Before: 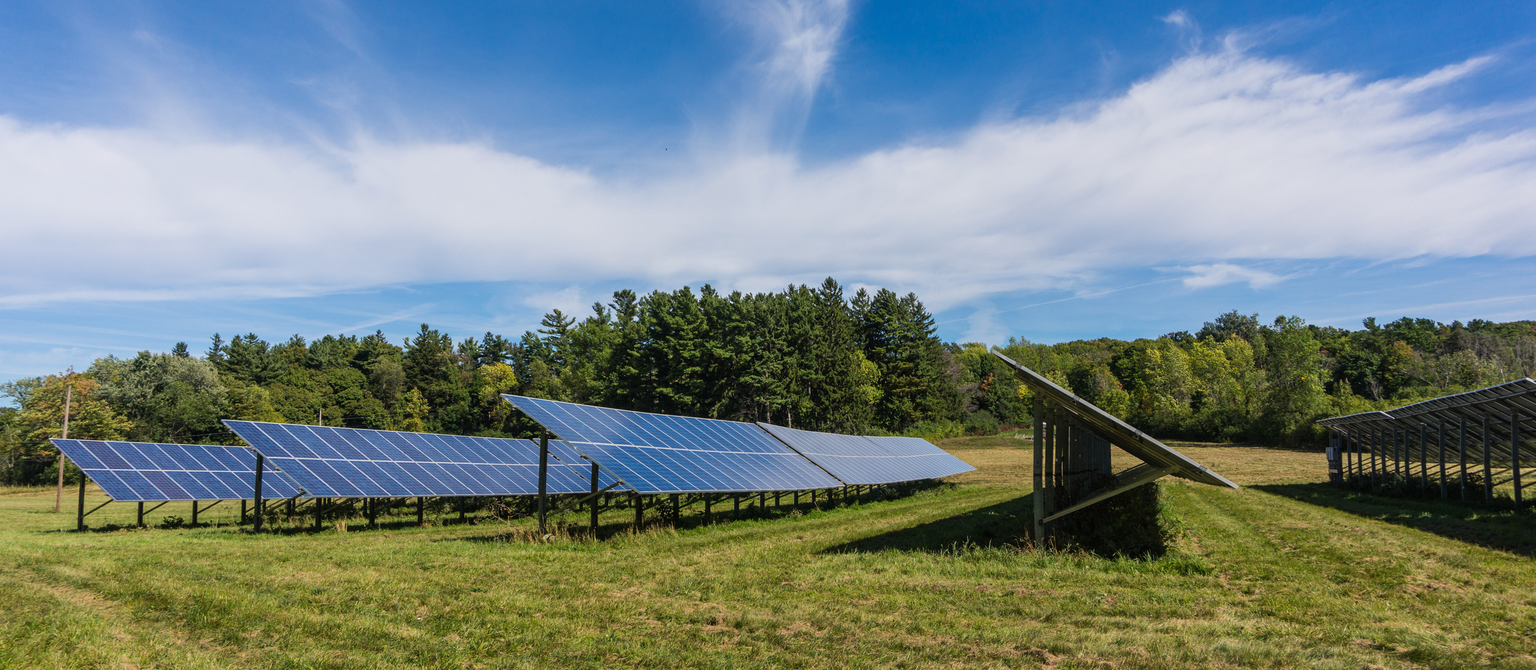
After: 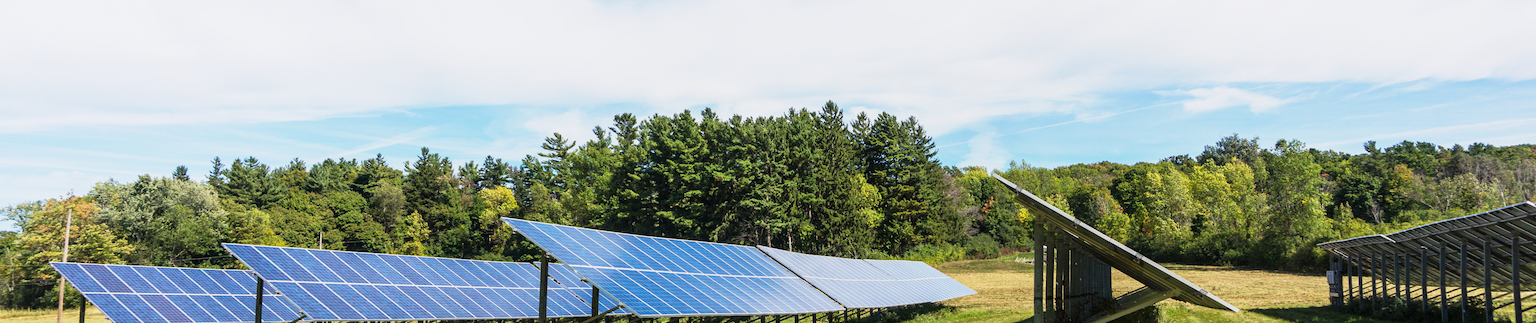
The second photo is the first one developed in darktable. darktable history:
base curve: curves: ch0 [(0, 0) (0.088, 0.125) (0.176, 0.251) (0.354, 0.501) (0.613, 0.749) (1, 0.877)], preserve colors none
exposure: black level correction 0.001, exposure 0.498 EV, compensate highlight preservation false
crop and rotate: top 26.466%, bottom 25.235%
